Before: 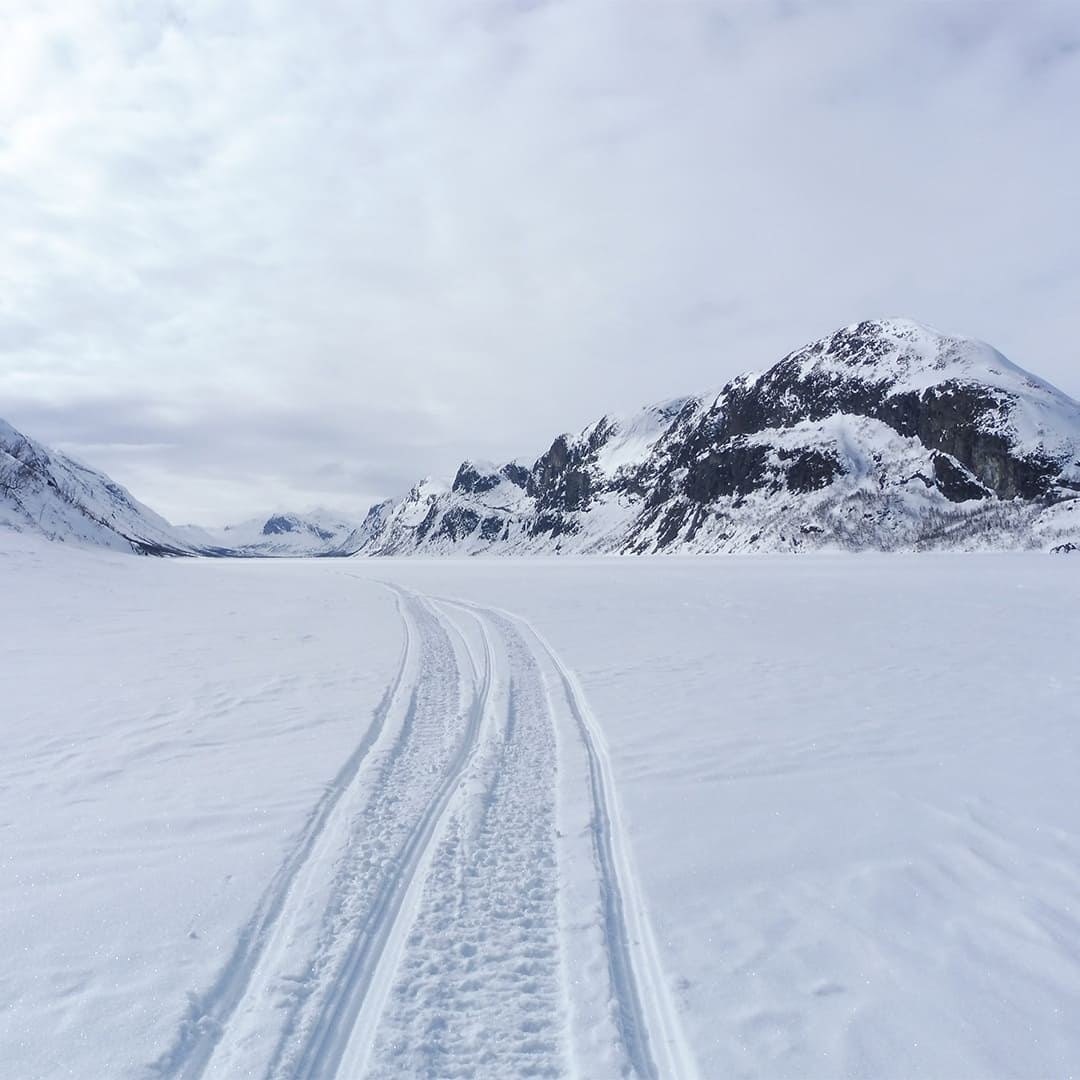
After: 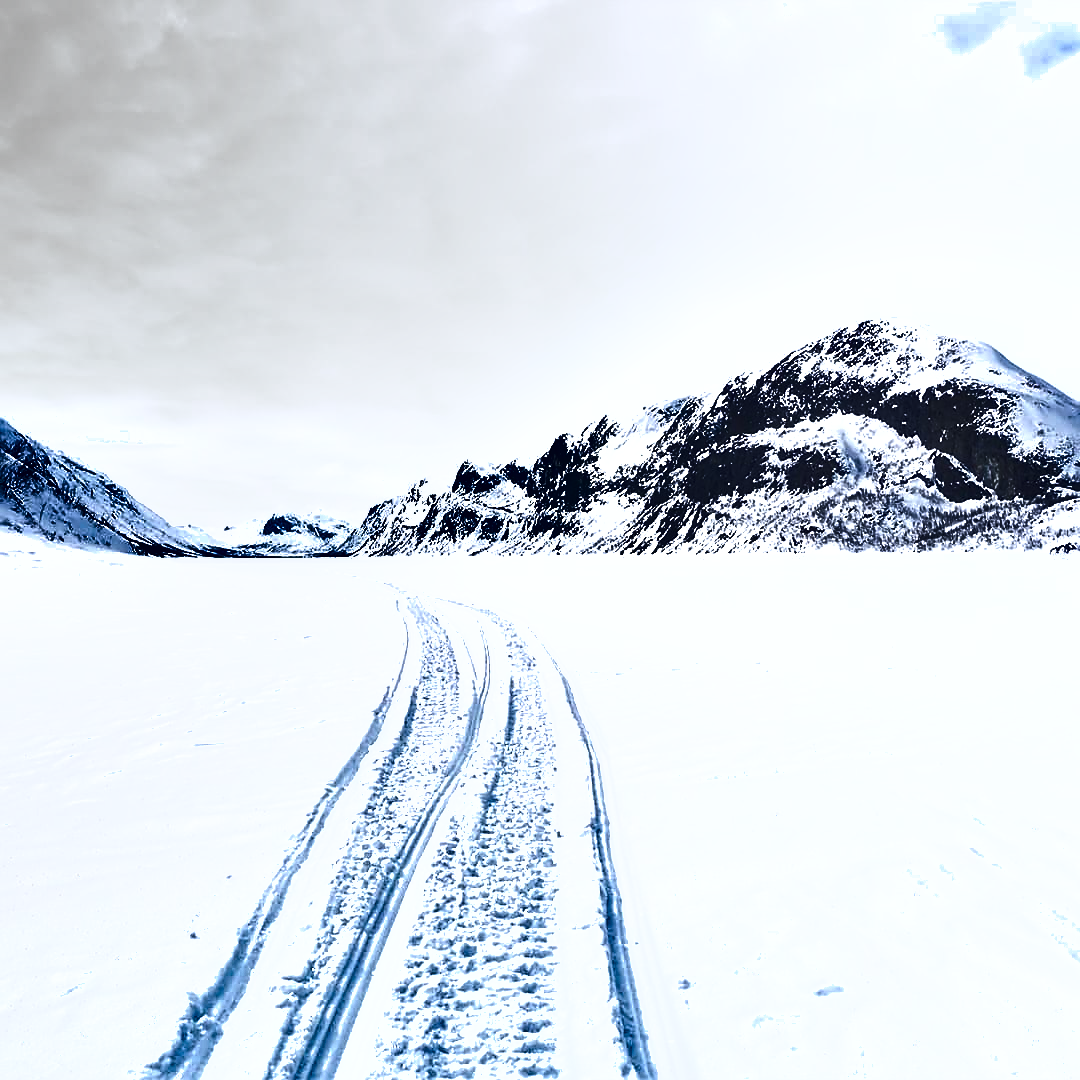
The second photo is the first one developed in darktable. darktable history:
sharpen: on, module defaults
exposure: black level correction 0, exposure 1 EV, compensate exposure bias true, compensate highlight preservation false
tone equalizer: on, module defaults
shadows and highlights: radius 109.05, shadows 44.27, highlights -66.27, low approximation 0.01, soften with gaussian
